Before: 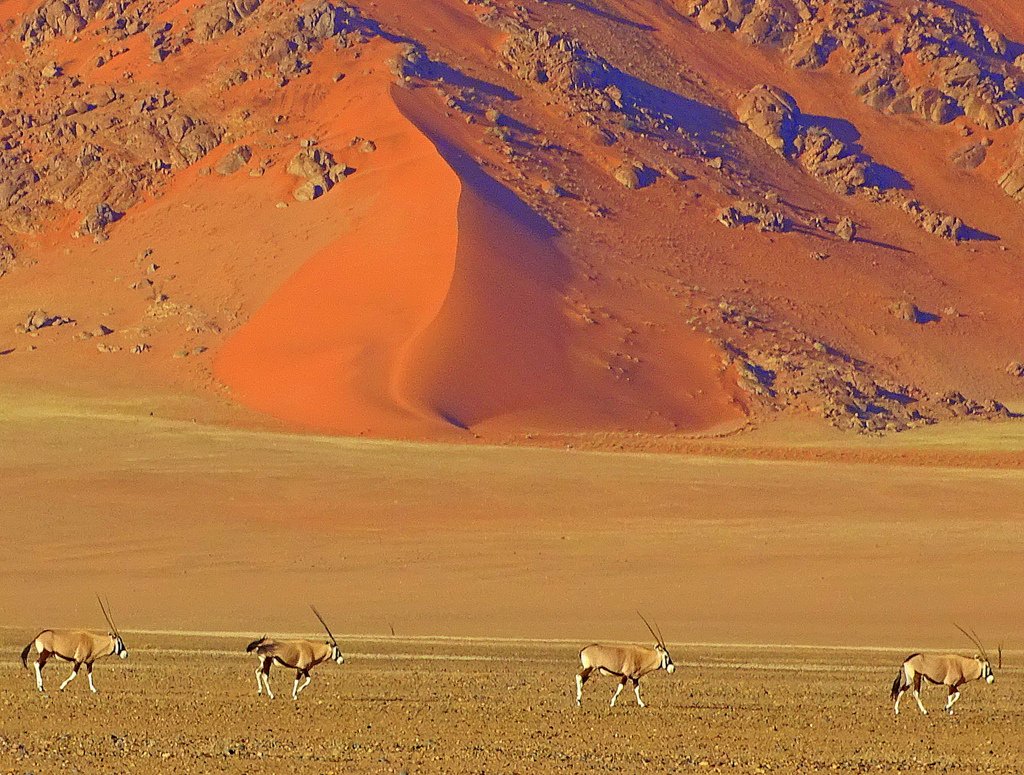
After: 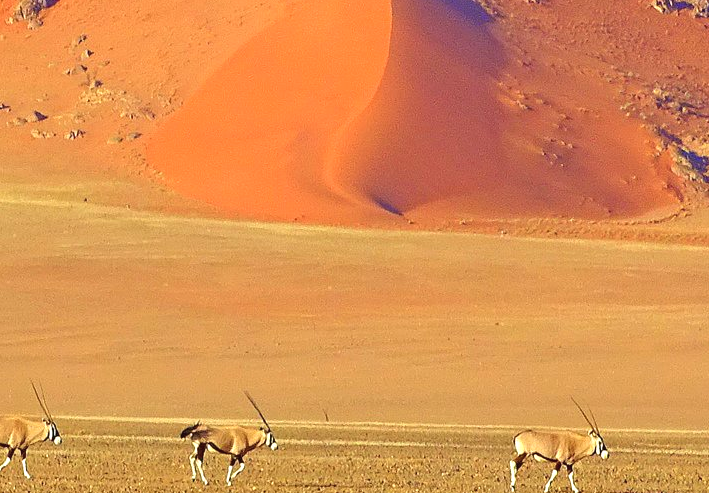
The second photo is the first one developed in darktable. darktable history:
exposure: black level correction -0.002, exposure 0.54 EV, compensate highlight preservation false
crop: left 6.488%, top 27.668%, right 24.183%, bottom 8.656%
